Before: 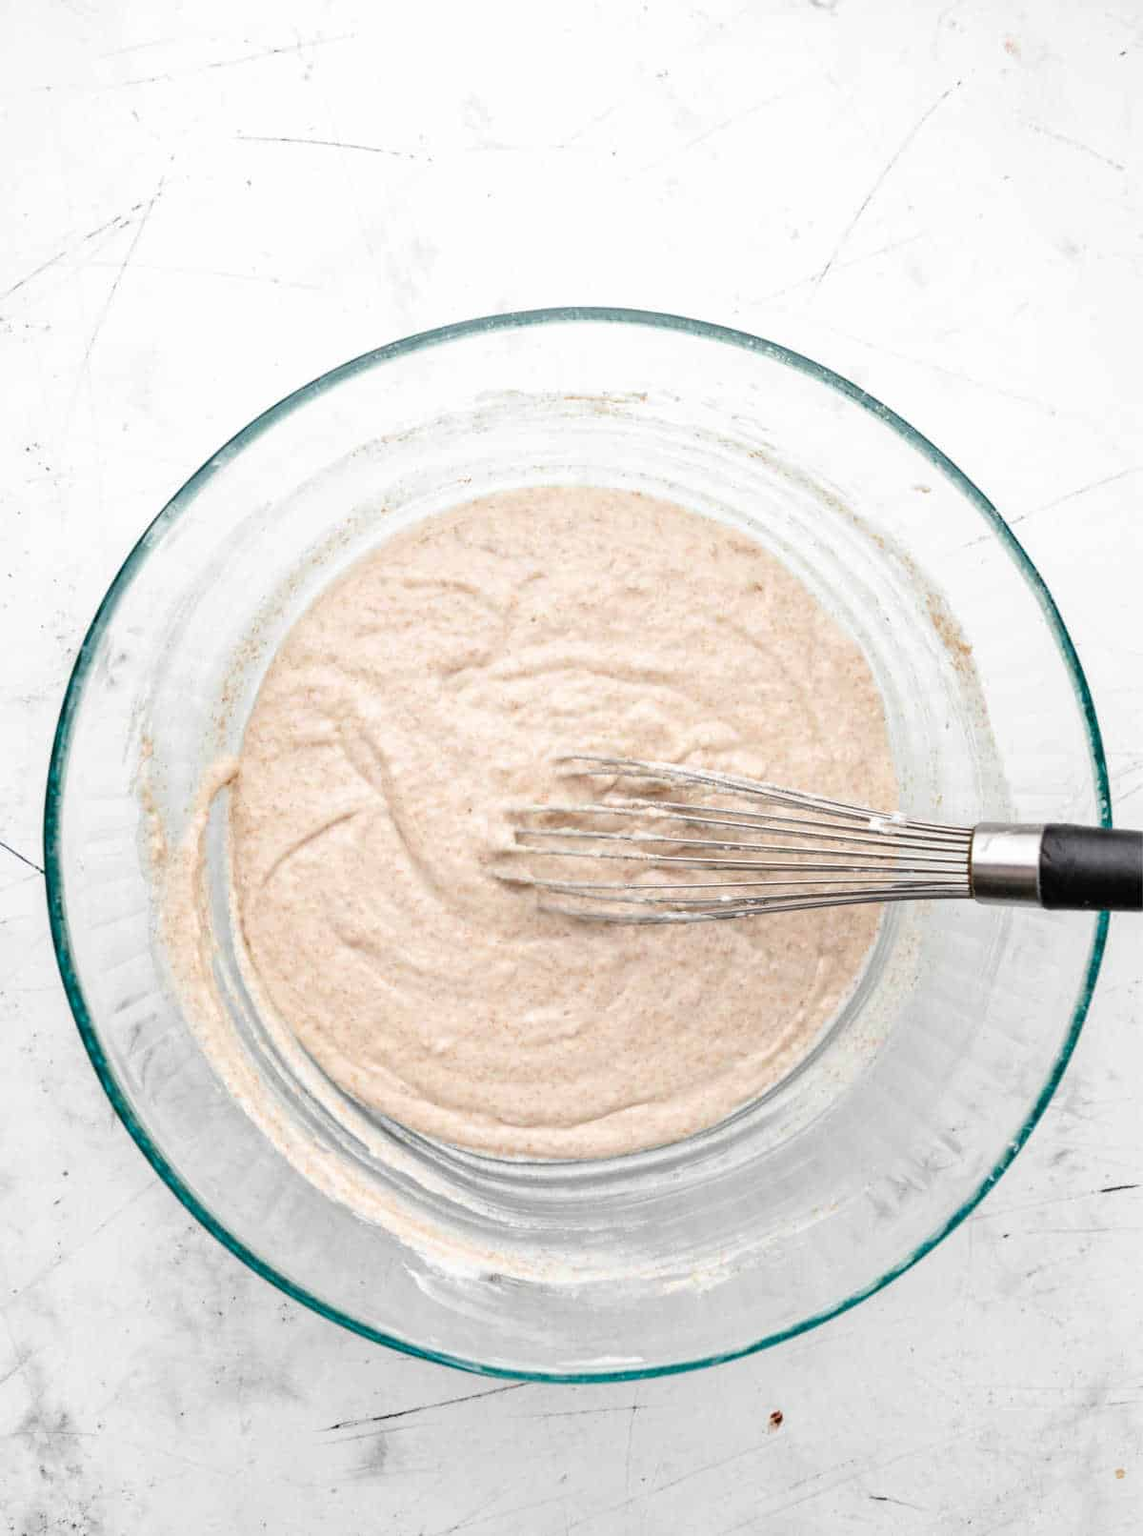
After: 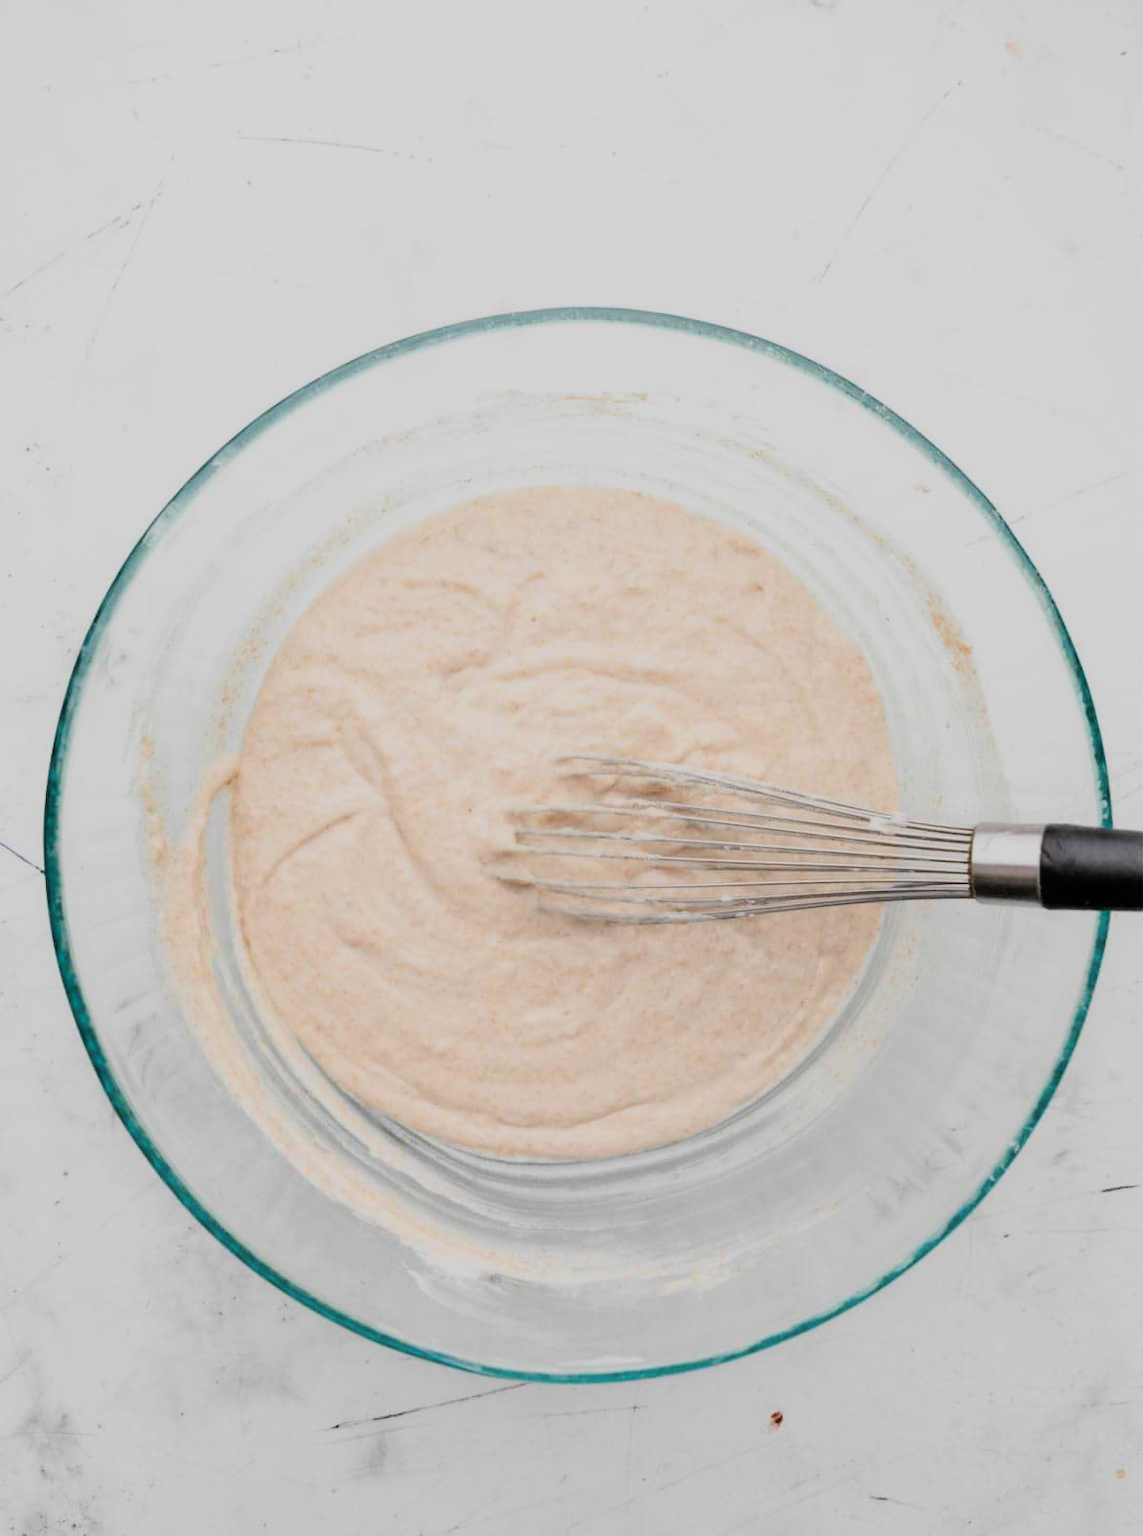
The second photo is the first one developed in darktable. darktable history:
filmic rgb: black relative exposure -7.65 EV, white relative exposure 4.56 EV, hardness 3.61, color science v6 (2022)
contrast equalizer: octaves 7, y [[0.406, 0.494, 0.589, 0.753, 0.877, 0.999], [0.5 ×6], [0.5 ×6], [0 ×6], [0 ×6]], mix -0.214
